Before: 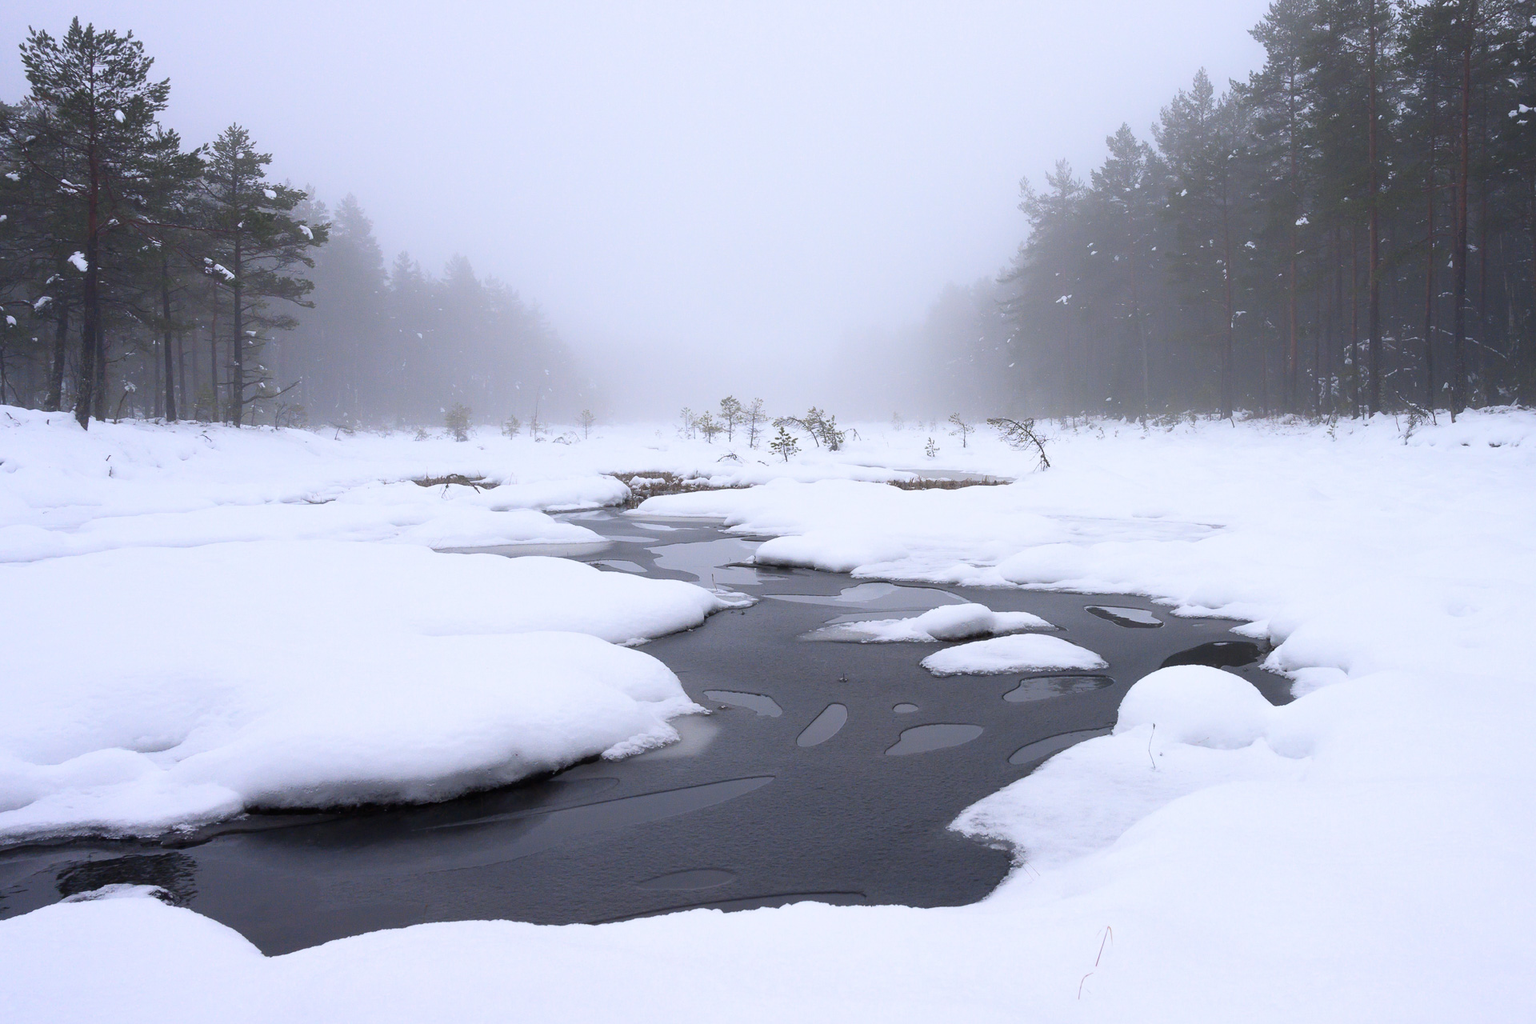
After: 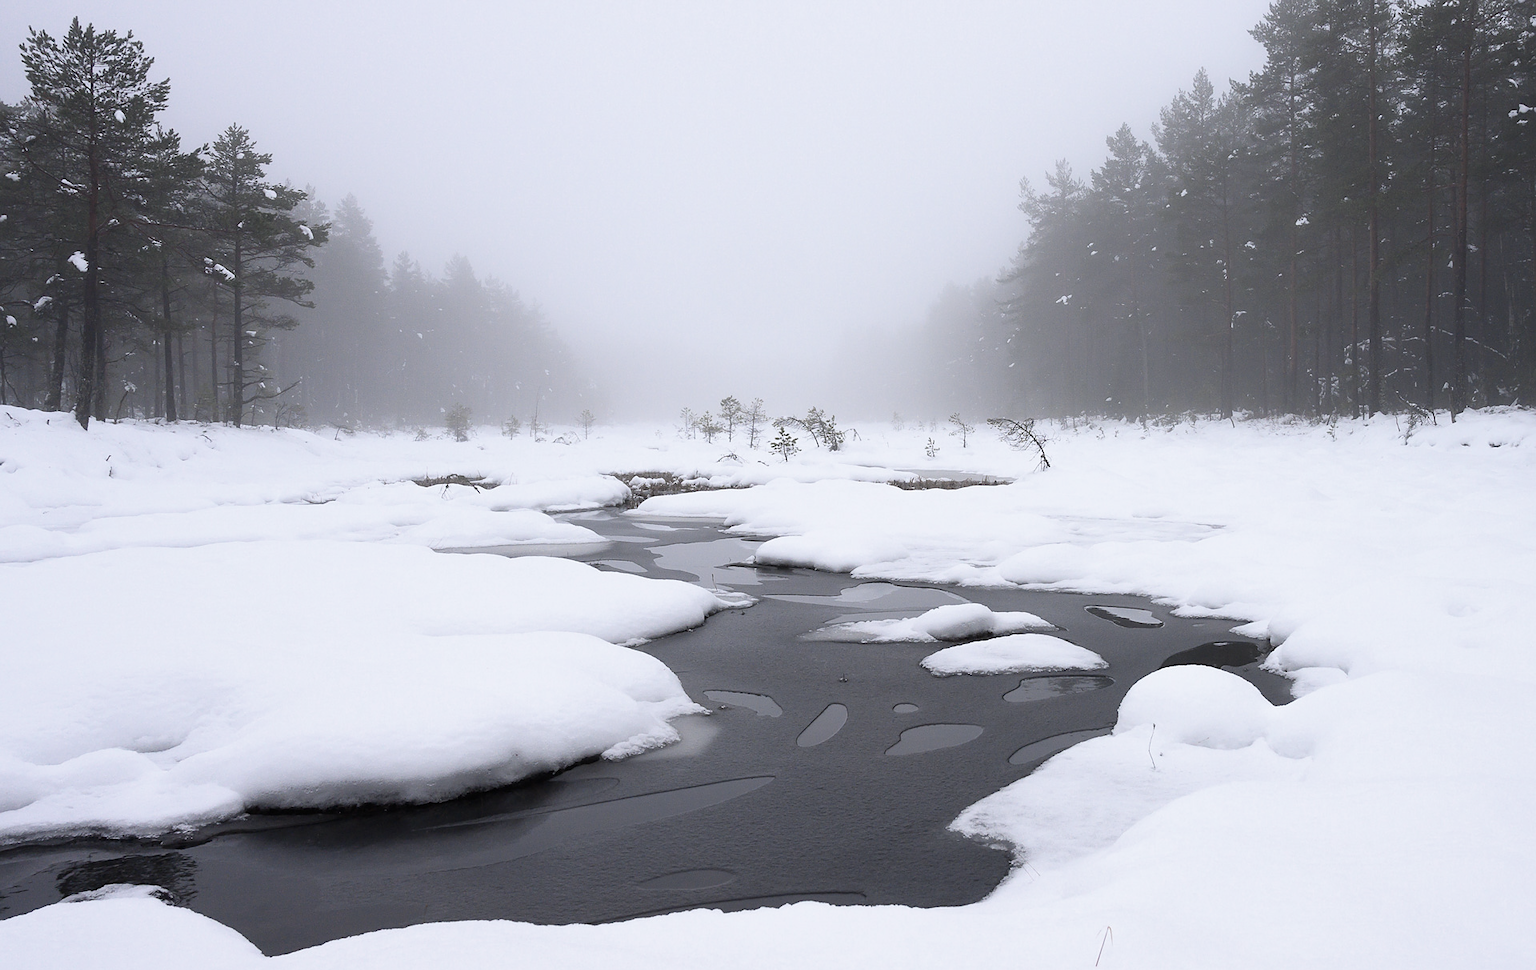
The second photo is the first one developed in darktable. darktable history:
crop and rotate: top 0.005%, bottom 5.186%
color correction: highlights b* -0.052, saturation 0.554
sharpen: radius 1.012
